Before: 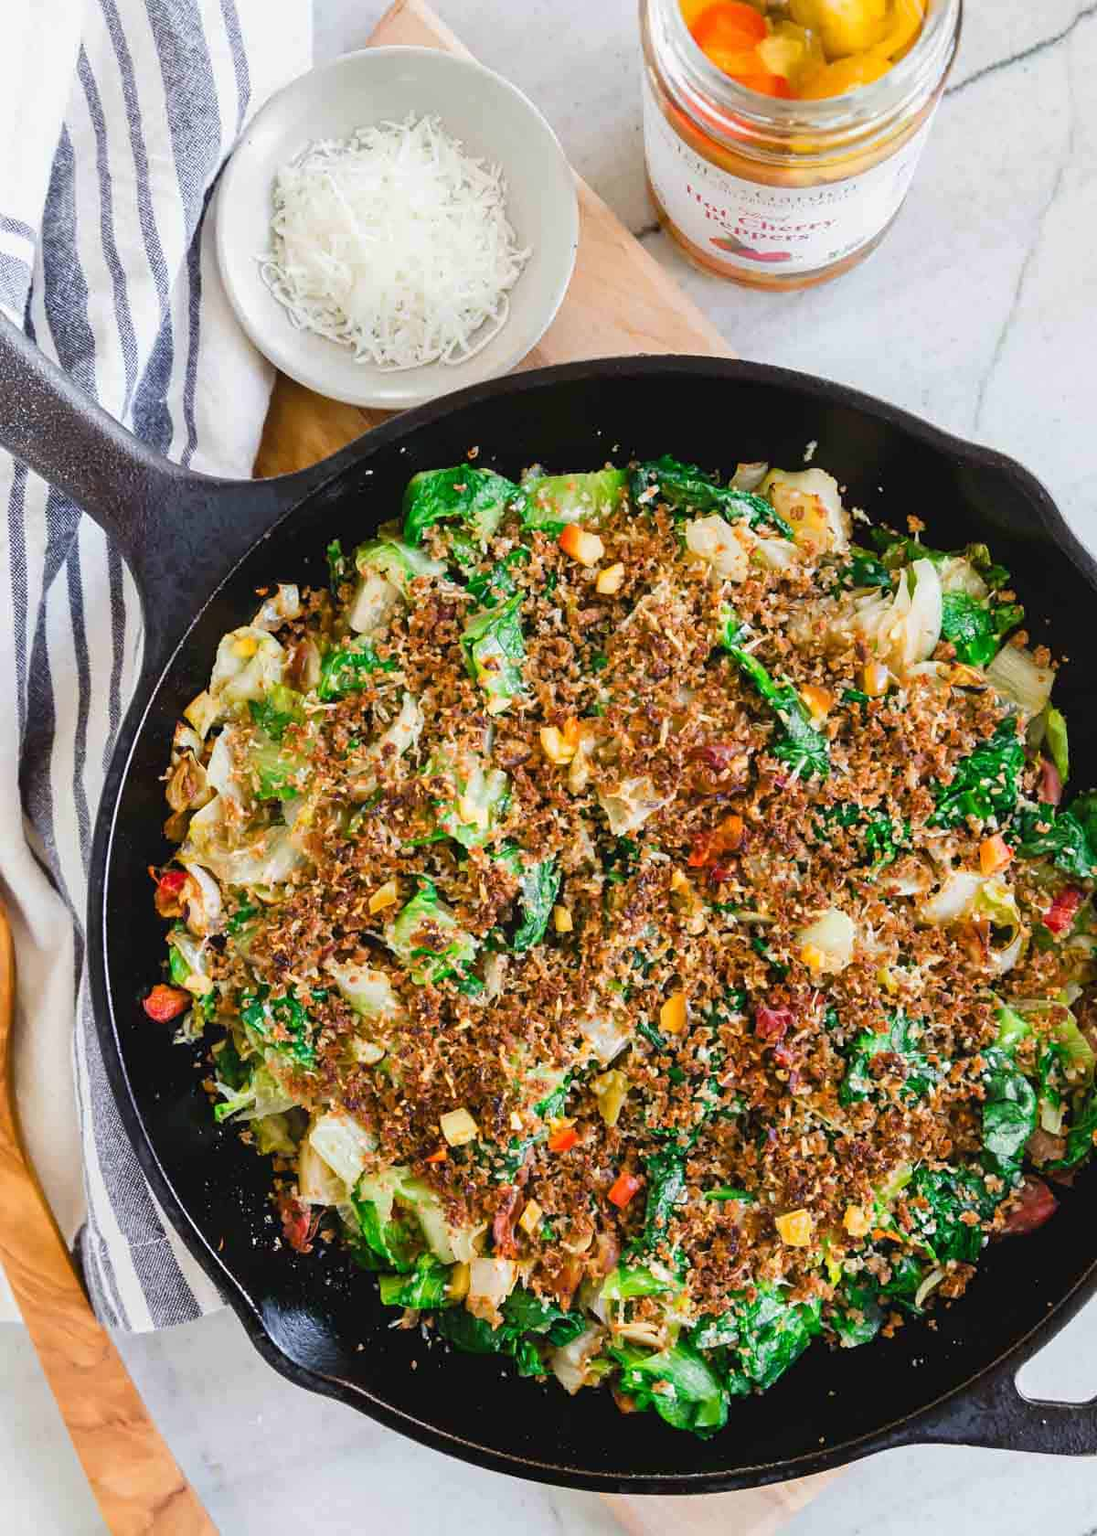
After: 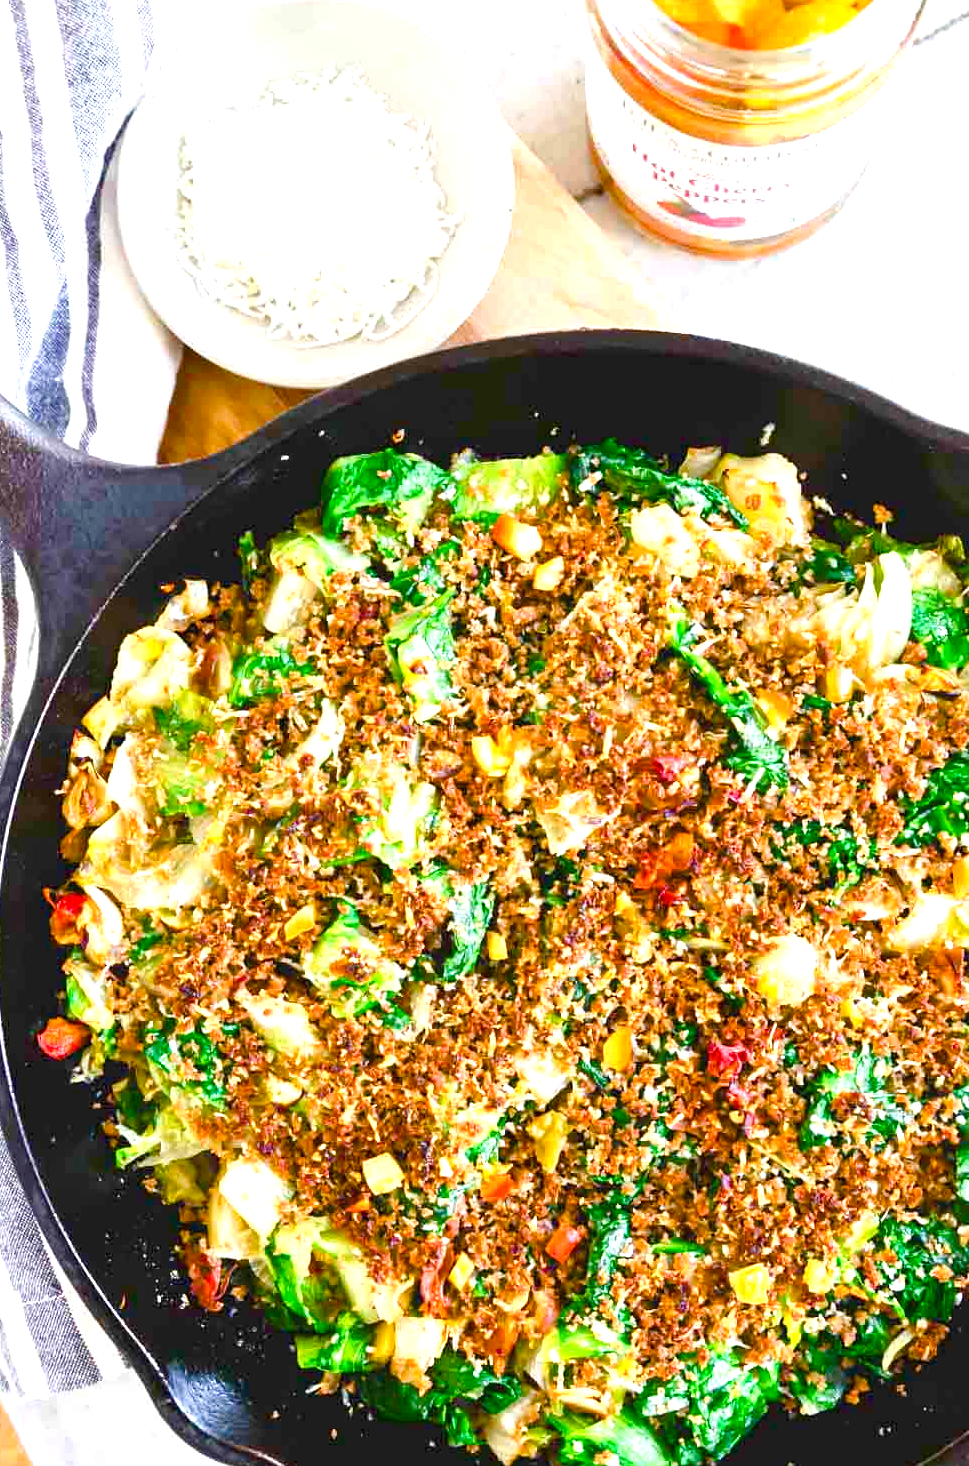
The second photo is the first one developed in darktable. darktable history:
exposure: exposure 1 EV, compensate highlight preservation false
crop: left 9.99%, top 3.514%, right 9.236%, bottom 9.2%
color balance rgb: perceptual saturation grading › global saturation 24.276%, perceptual saturation grading › highlights -24.162%, perceptual saturation grading › mid-tones 23.865%, perceptual saturation grading › shadows 40.304%, global vibrance 14.659%
